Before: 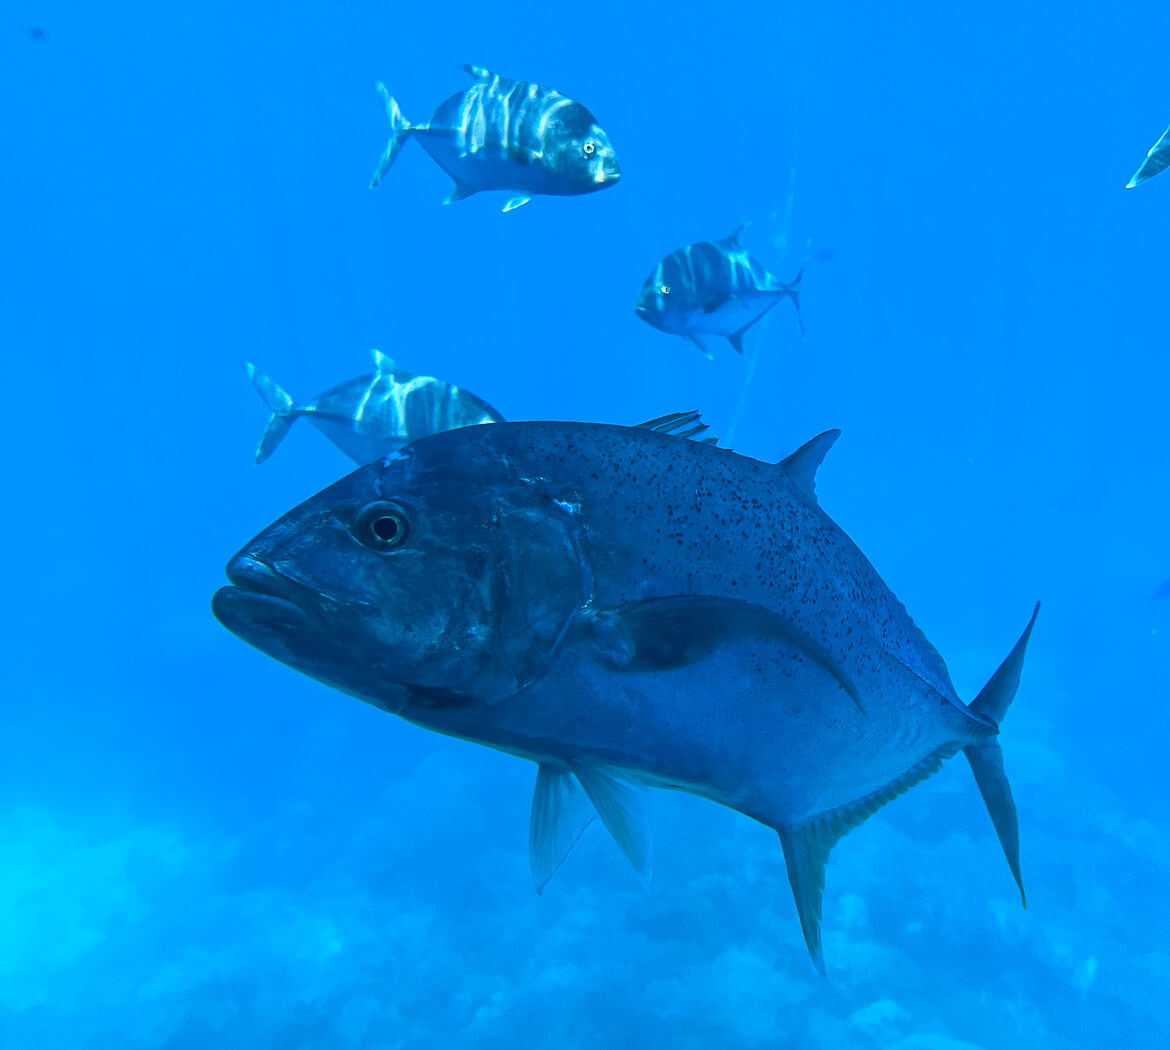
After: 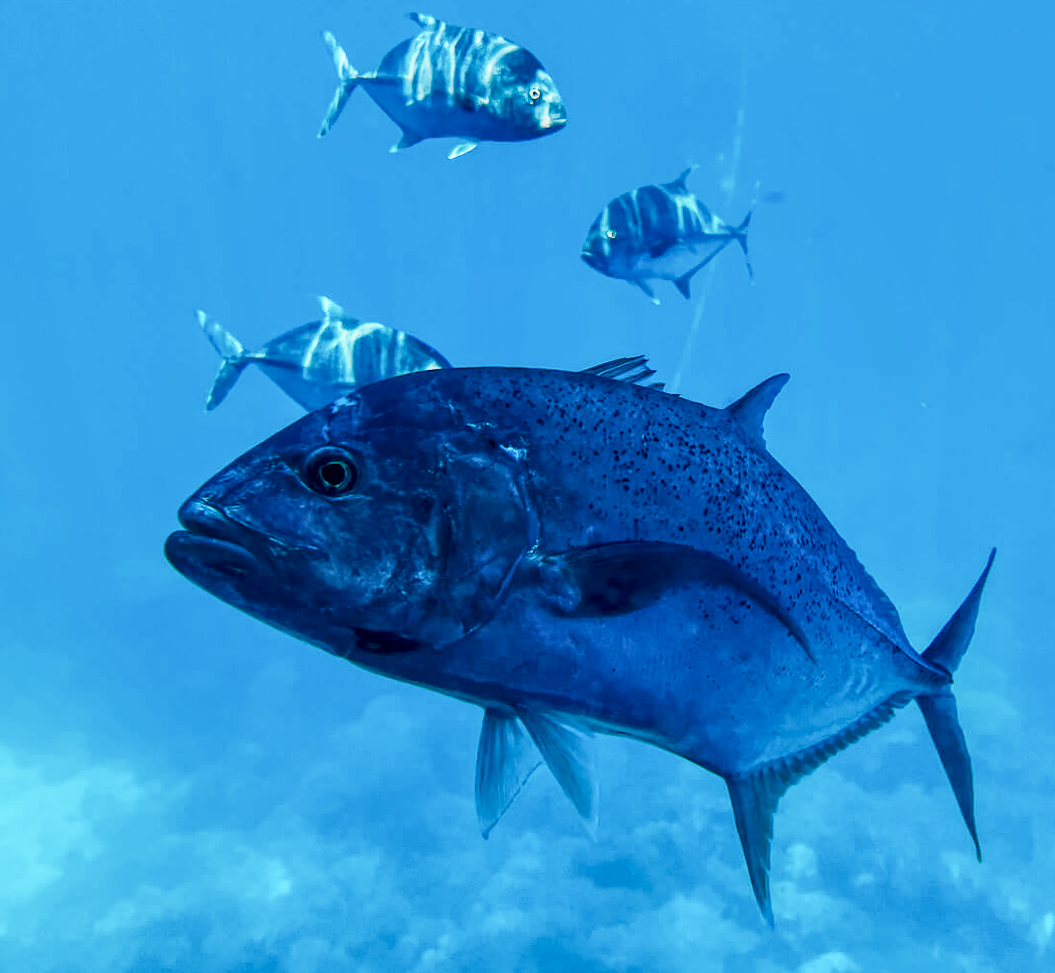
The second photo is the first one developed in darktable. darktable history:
rotate and perspective: lens shift (horizontal) -0.055, automatic cropping off
sigmoid: contrast 1.7, skew 0.1, preserve hue 0%, red attenuation 0.1, red rotation 0.035, green attenuation 0.1, green rotation -0.017, blue attenuation 0.15, blue rotation -0.052, base primaries Rec2020
crop: left 3.305%, top 6.436%, right 6.389%, bottom 3.258%
local contrast: highlights 100%, shadows 100%, detail 200%, midtone range 0.2
